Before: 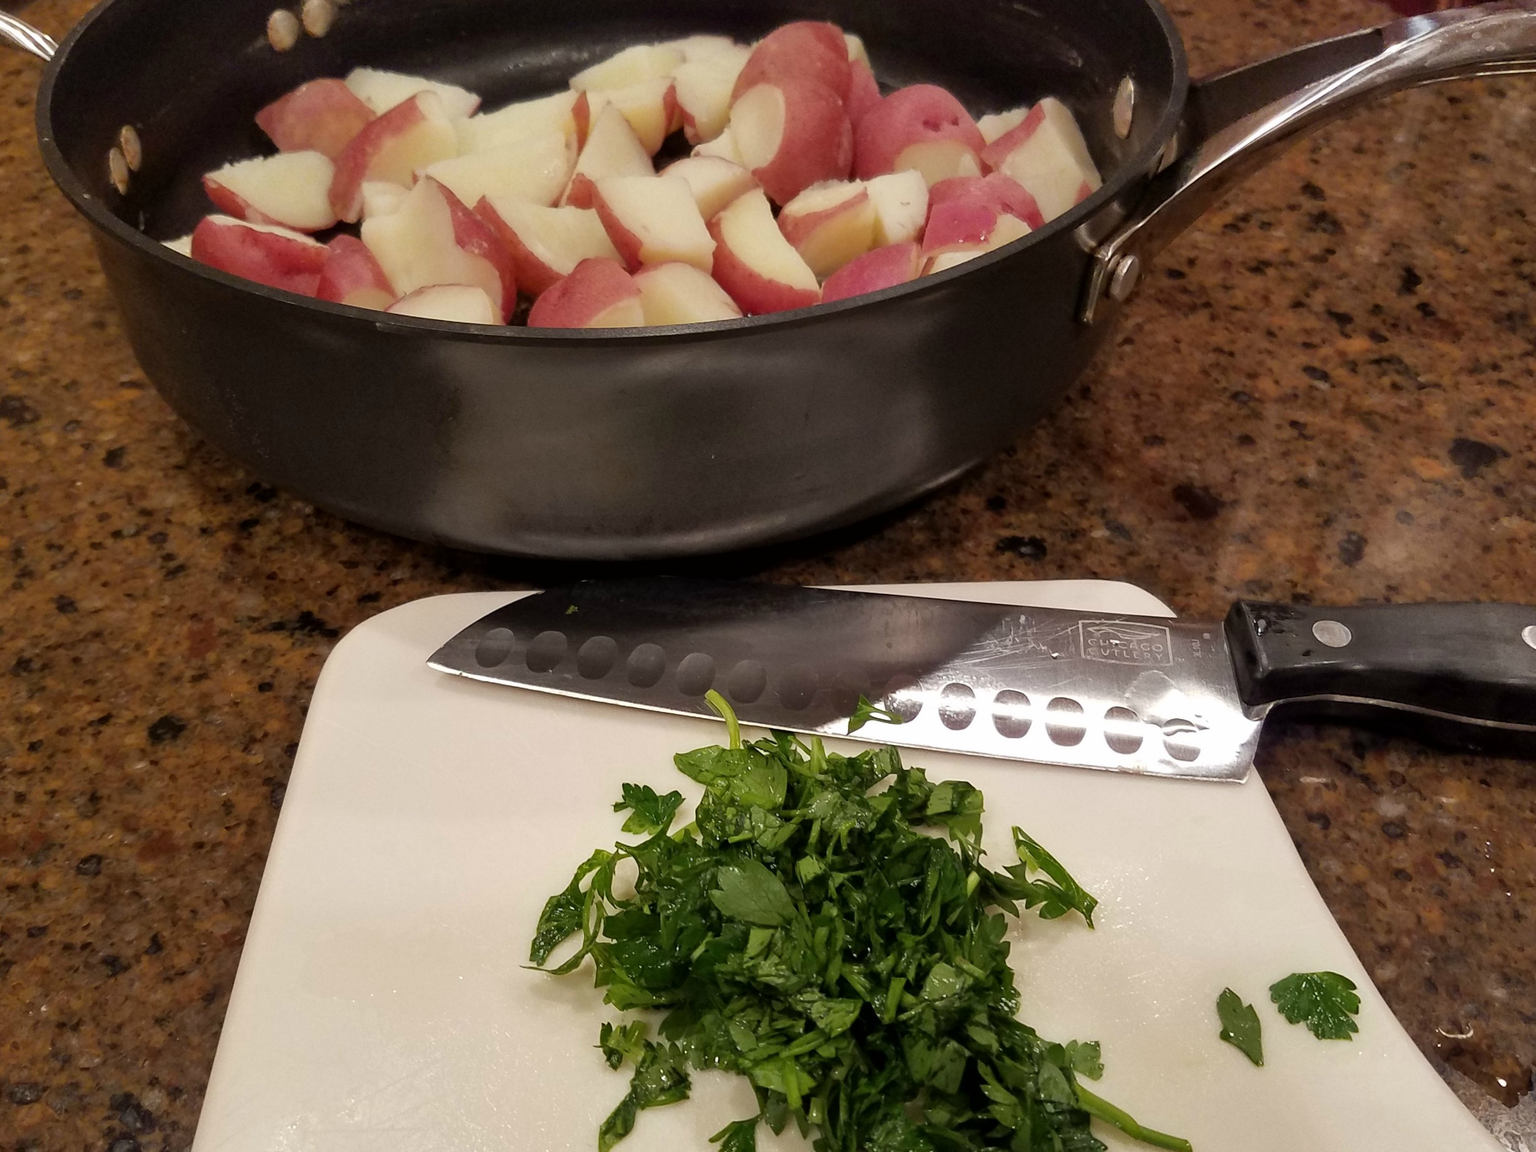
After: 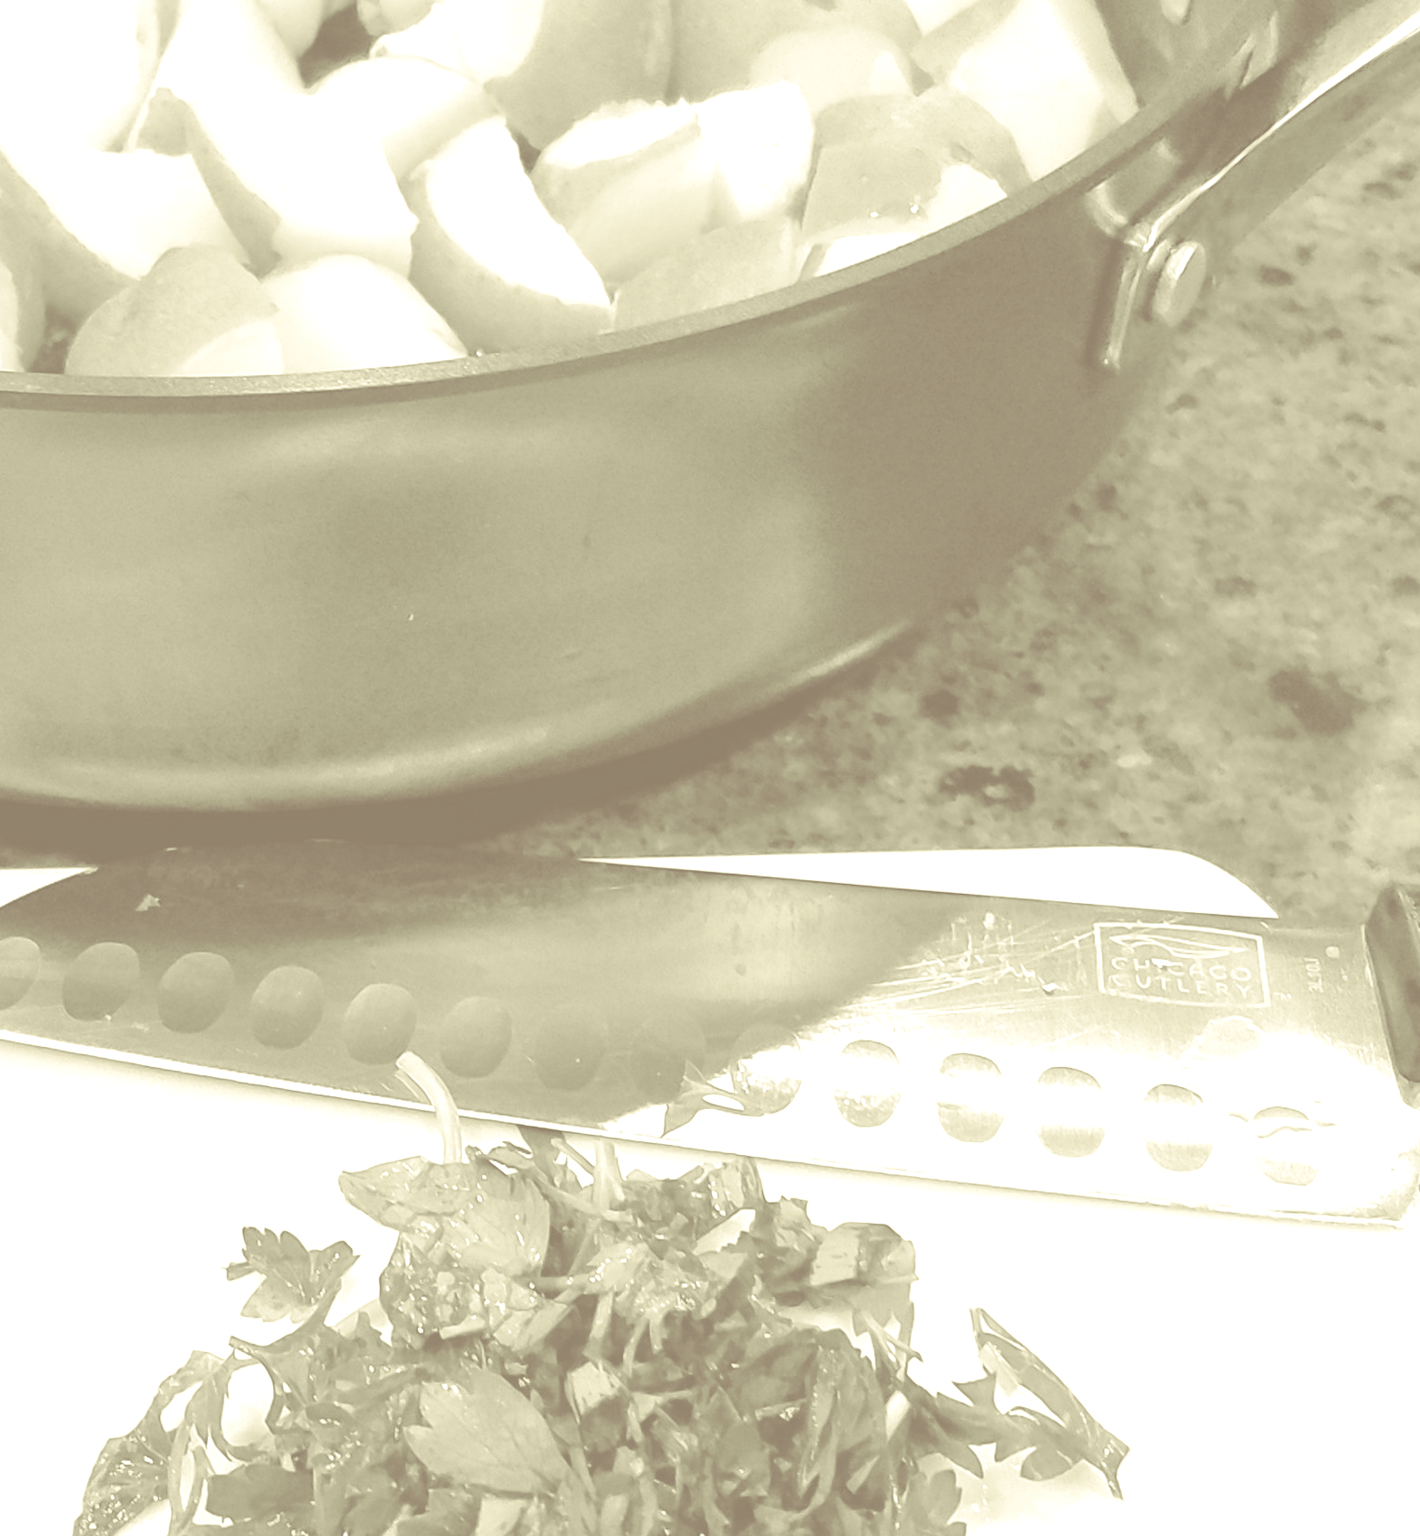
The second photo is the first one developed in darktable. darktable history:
exposure: black level correction 0, exposure 1.1 EV, compensate exposure bias true, compensate highlight preservation false
crop: left 32.075%, top 10.976%, right 18.355%, bottom 17.596%
split-toning: shadows › saturation 0.24, highlights › hue 54°, highlights › saturation 0.24
colorize: hue 43.2°, saturation 40%, version 1
